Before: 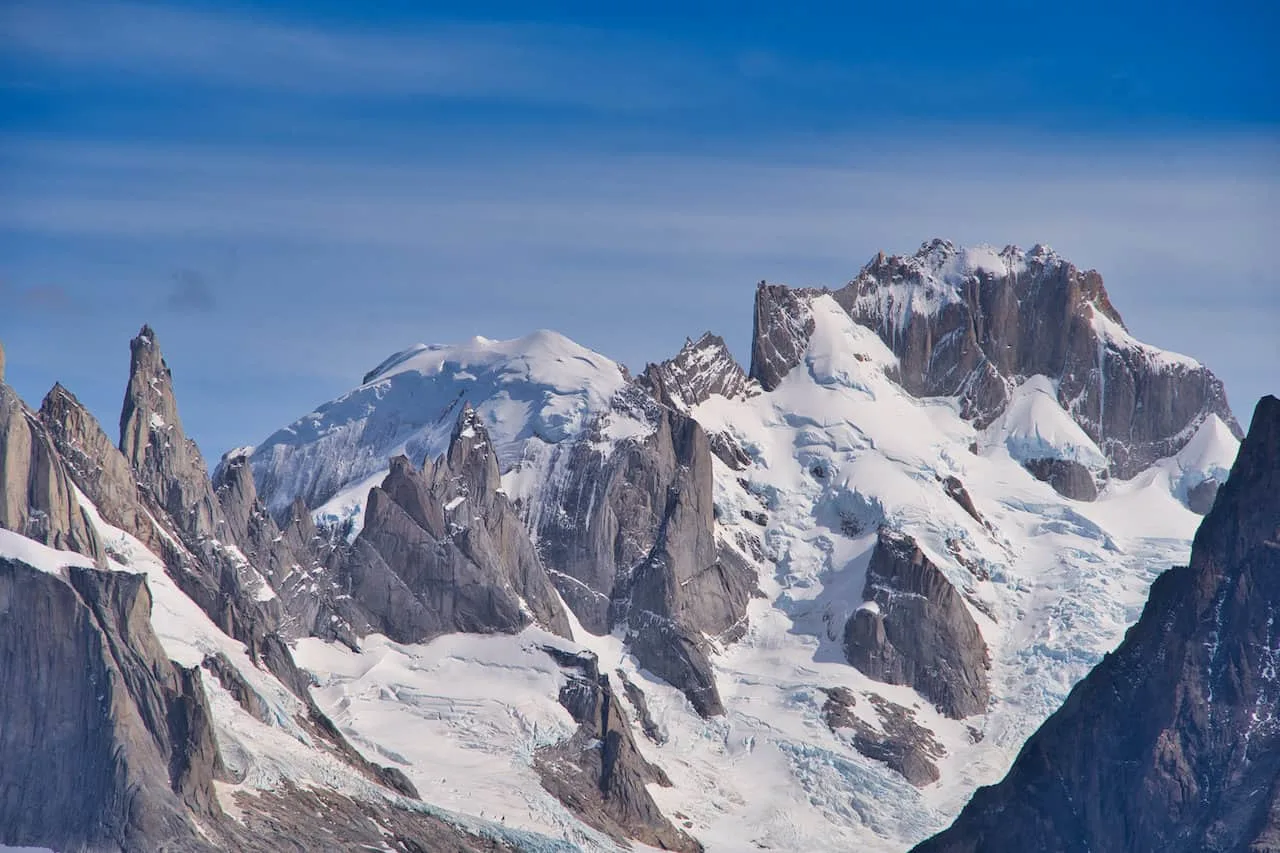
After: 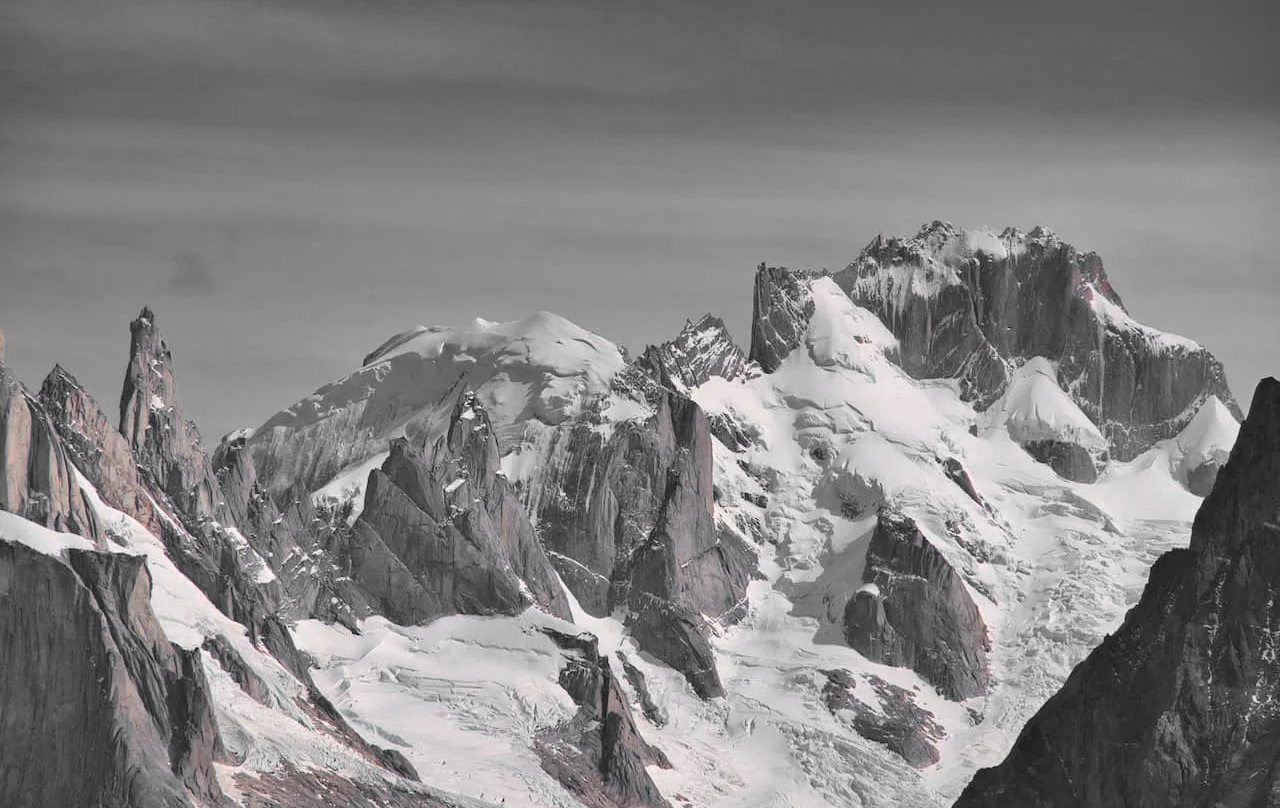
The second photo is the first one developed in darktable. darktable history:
crop and rotate: top 2.164%, bottom 3.062%
color zones: curves: ch0 [(0, 0.65) (0.096, 0.644) (0.221, 0.539) (0.429, 0.5) (0.571, 0.5) (0.714, 0.5) (0.857, 0.5) (1, 0.65)]; ch1 [(0, 0.5) (0.143, 0.5) (0.257, -0.002) (0.429, 0.04) (0.571, -0.001) (0.714, -0.015) (0.857, 0.024) (1, 0.5)]
